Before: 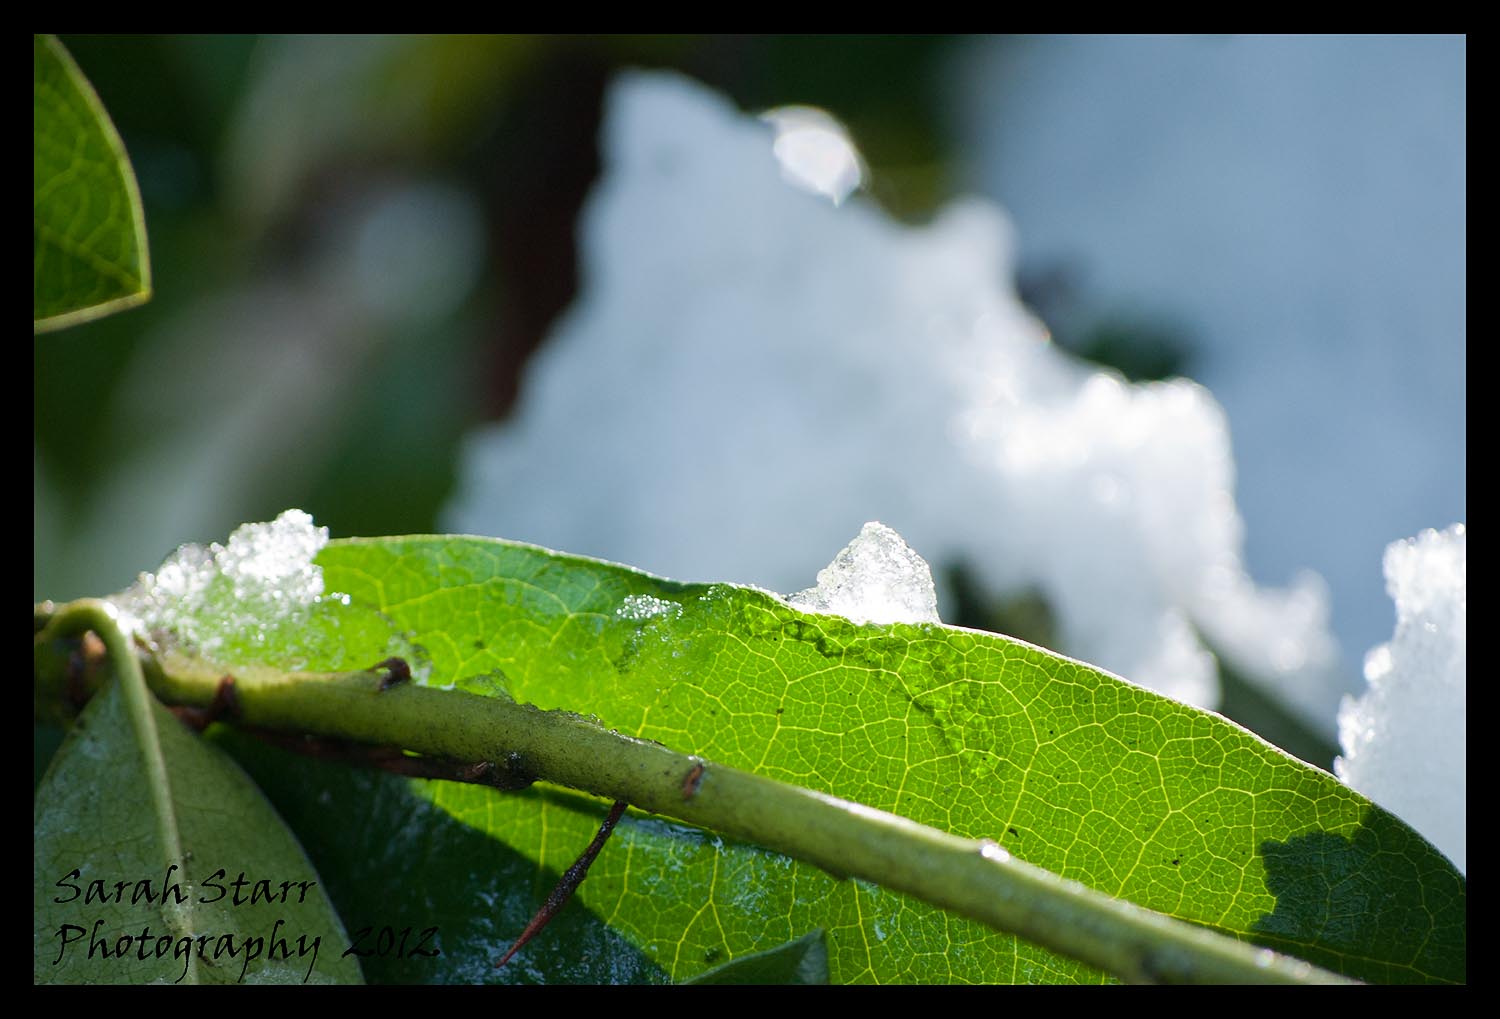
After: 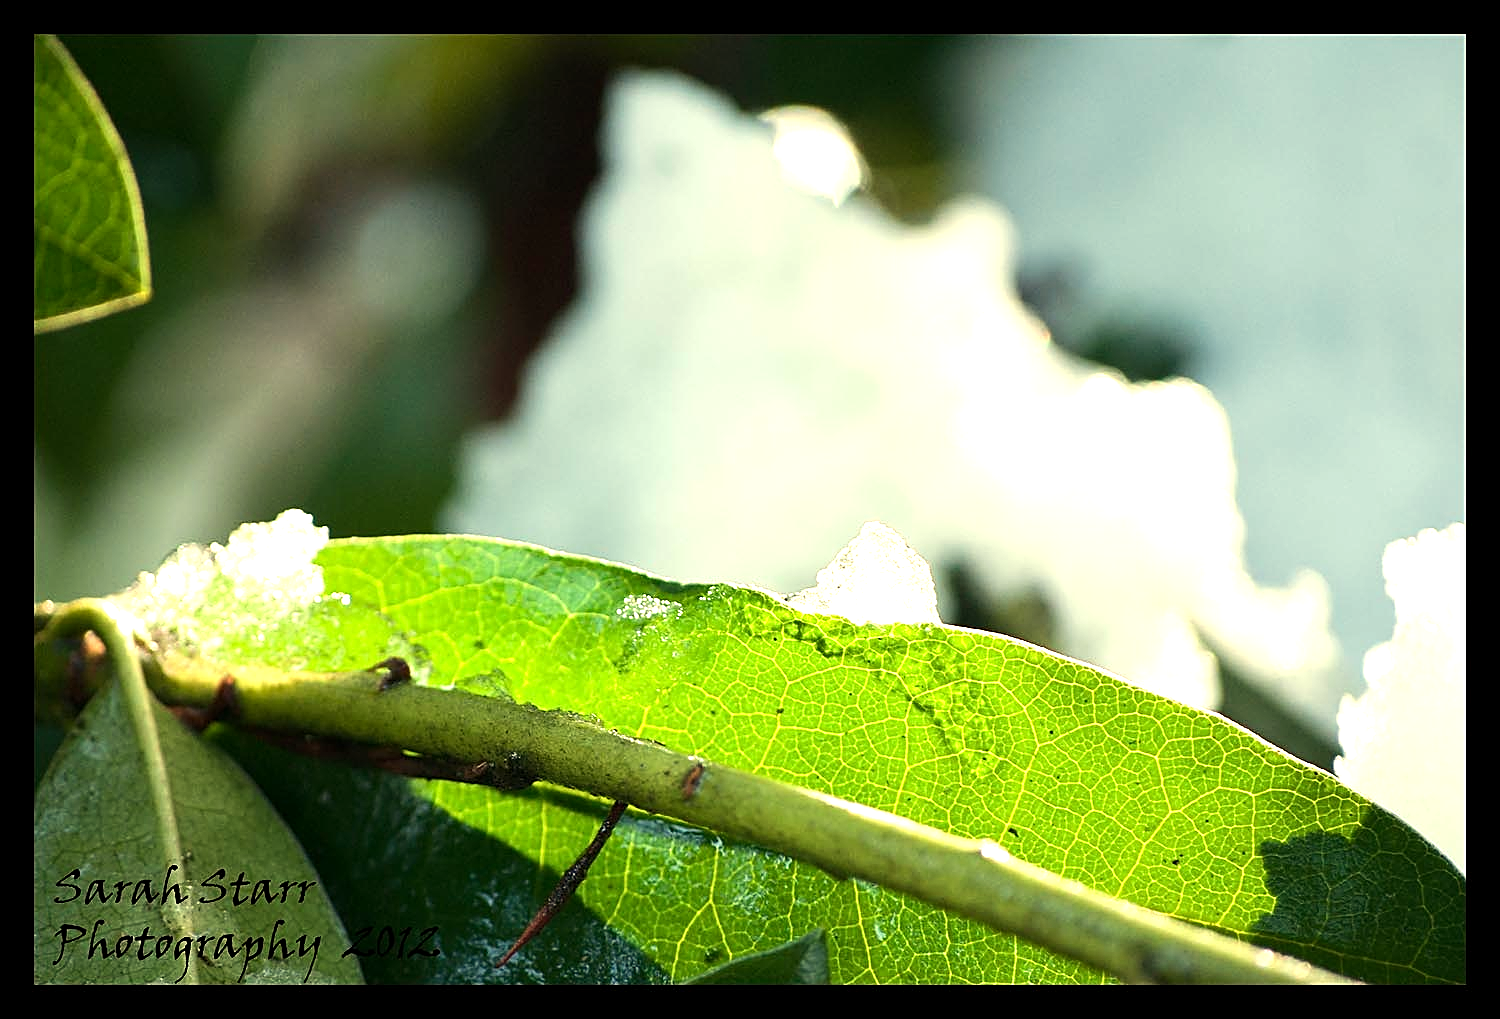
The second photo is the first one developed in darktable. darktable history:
exposure: black level correction 0.001, exposure 1.05 EV, compensate exposure bias true, compensate highlight preservation false
tone equalizer: -8 EV -0.417 EV, -7 EV -0.389 EV, -6 EV -0.333 EV, -5 EV -0.222 EV, -3 EV 0.222 EV, -2 EV 0.333 EV, -1 EV 0.389 EV, +0 EV 0.417 EV, edges refinement/feathering 500, mask exposure compensation -1.57 EV, preserve details no
white balance: red 1.08, blue 0.791
sharpen: on, module defaults
